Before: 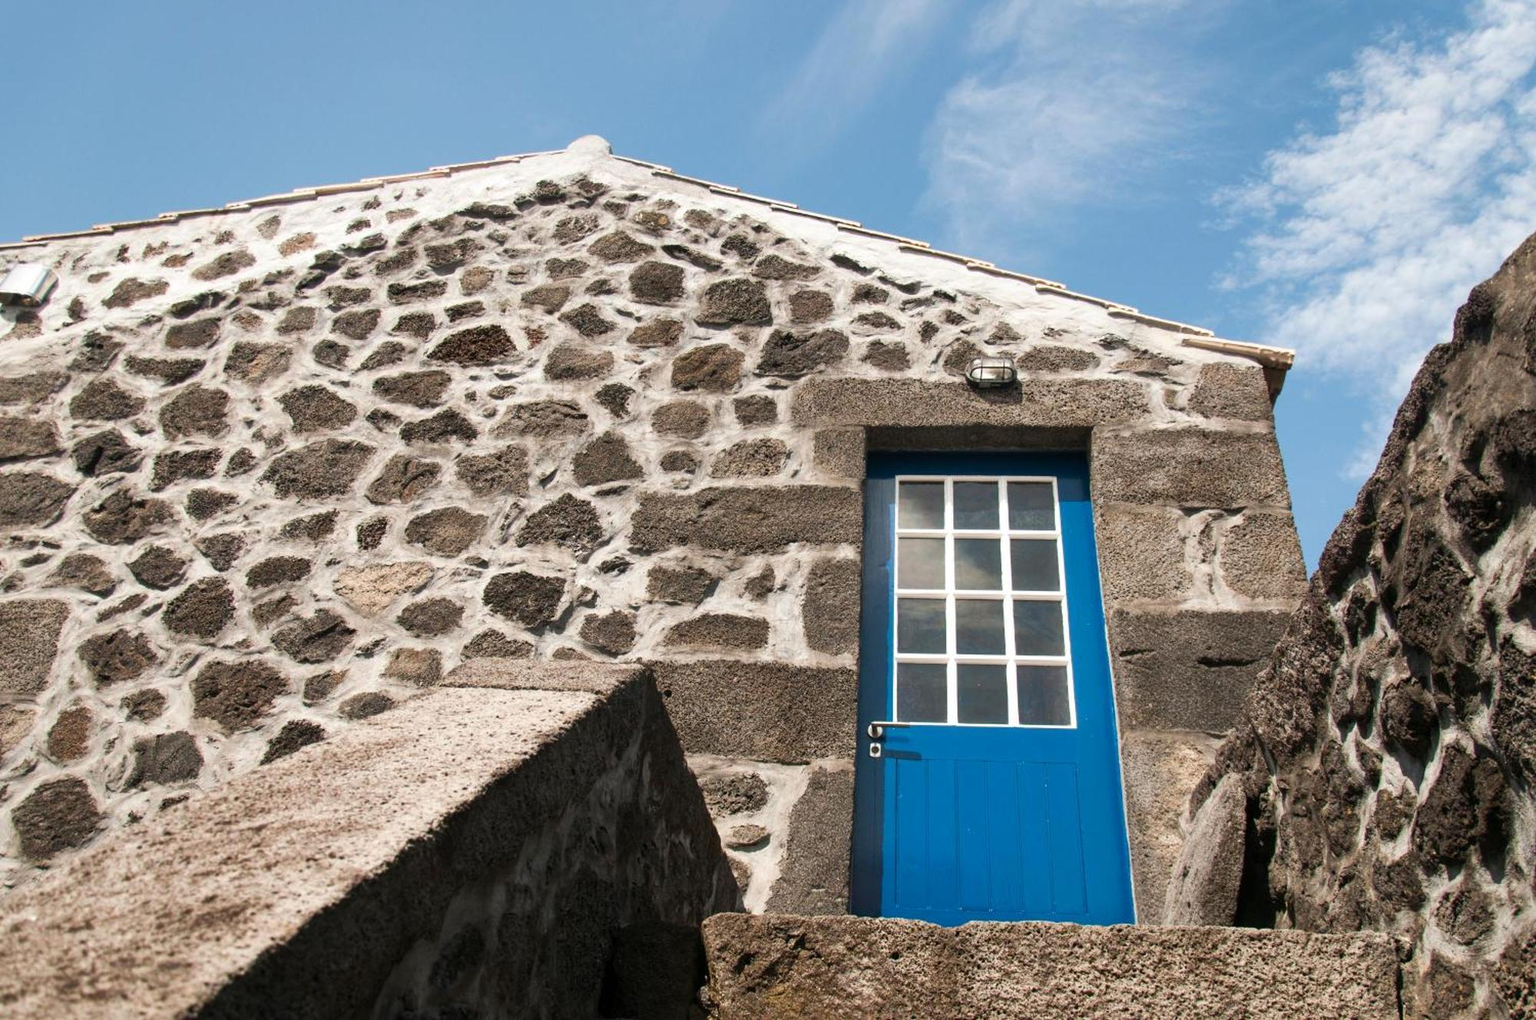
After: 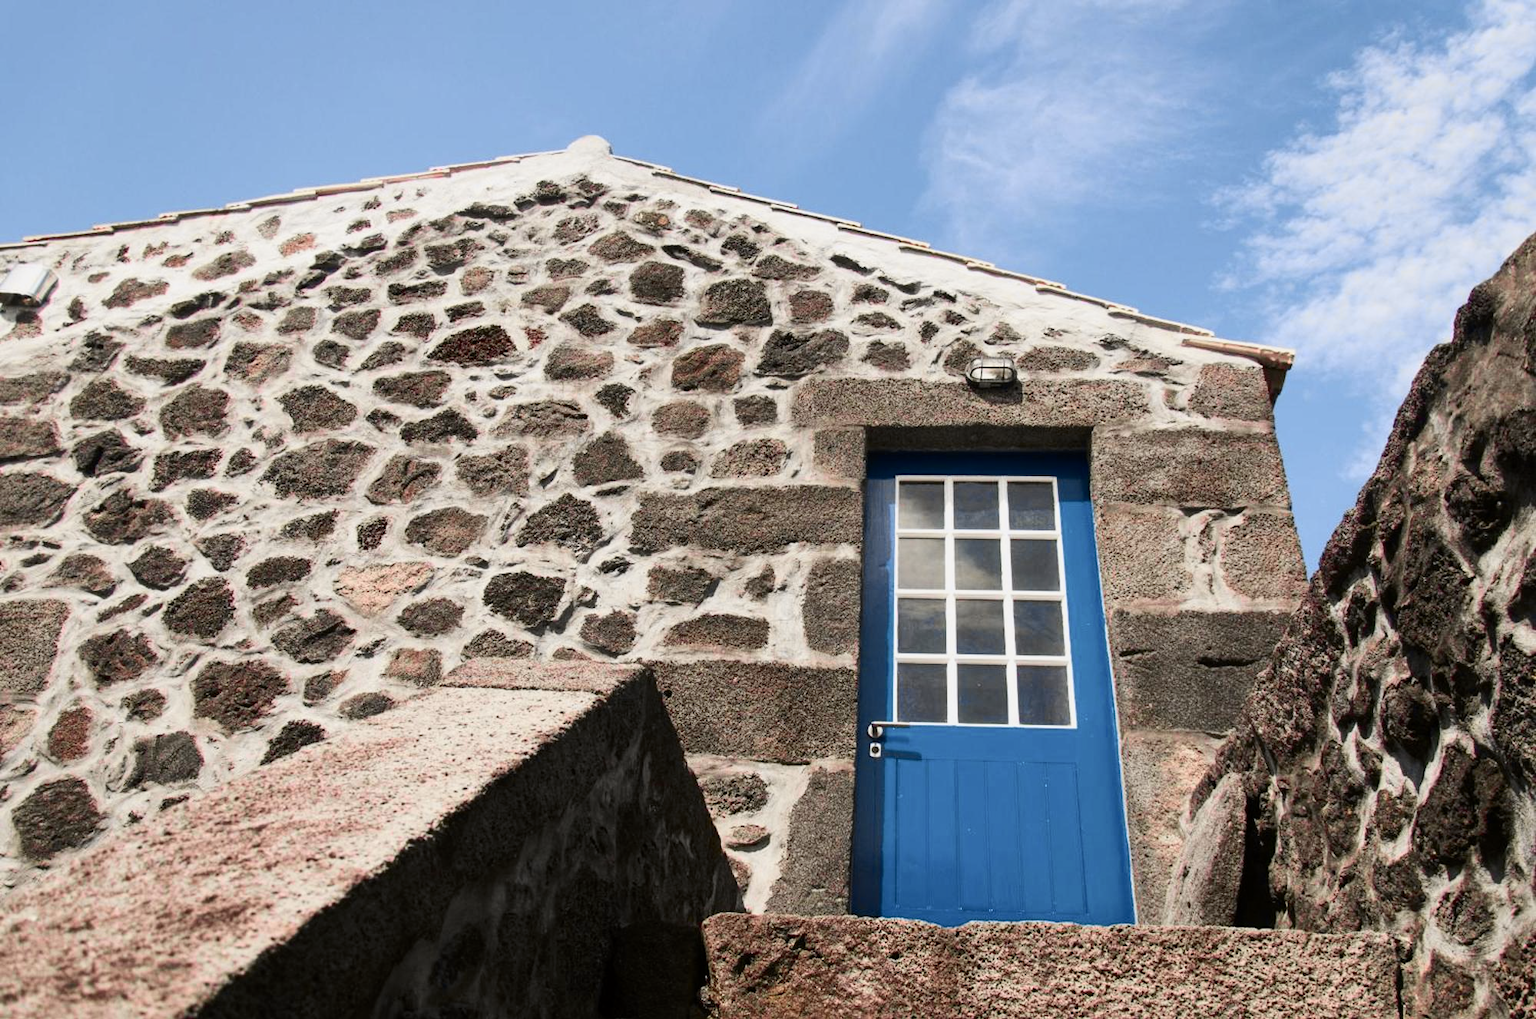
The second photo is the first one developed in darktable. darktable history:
tone curve: curves: ch0 [(0, 0) (0.087, 0.054) (0.281, 0.245) (0.506, 0.526) (0.8, 0.824) (0.994, 0.955)]; ch1 [(0, 0) (0.27, 0.195) (0.406, 0.435) (0.452, 0.474) (0.495, 0.5) (0.514, 0.508) (0.537, 0.556) (0.654, 0.689) (1, 1)]; ch2 [(0, 0) (0.269, 0.299) (0.459, 0.441) (0.498, 0.499) (0.523, 0.52) (0.551, 0.549) (0.633, 0.625) (0.659, 0.681) (0.718, 0.764) (1, 1)], color space Lab, independent channels, preserve colors none
